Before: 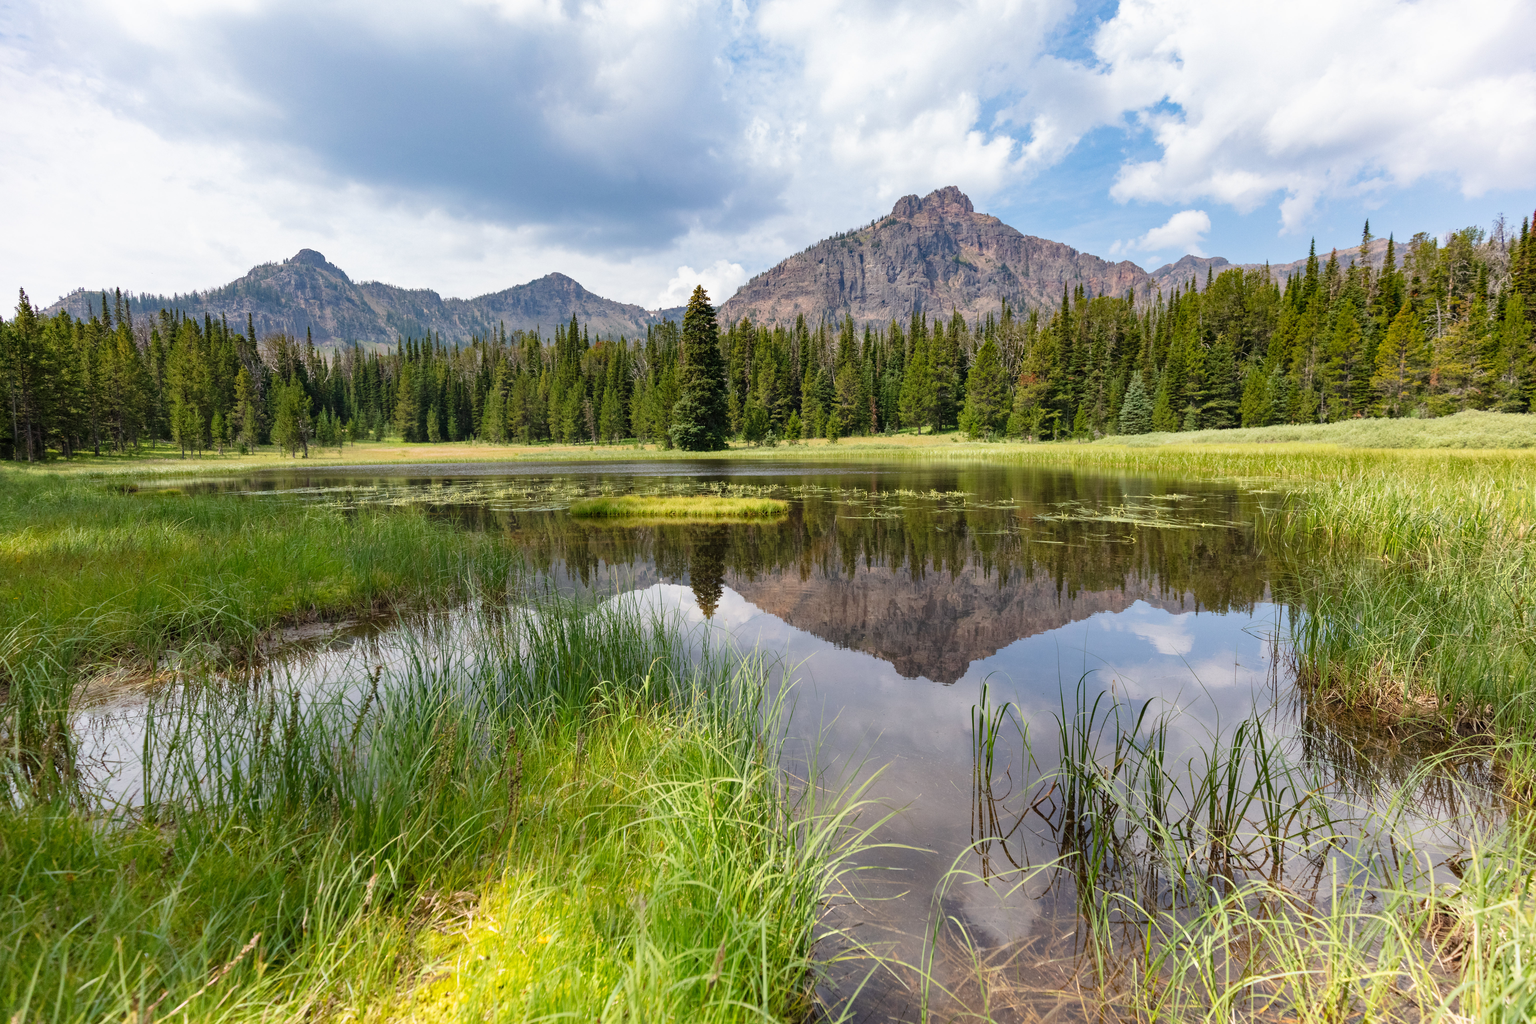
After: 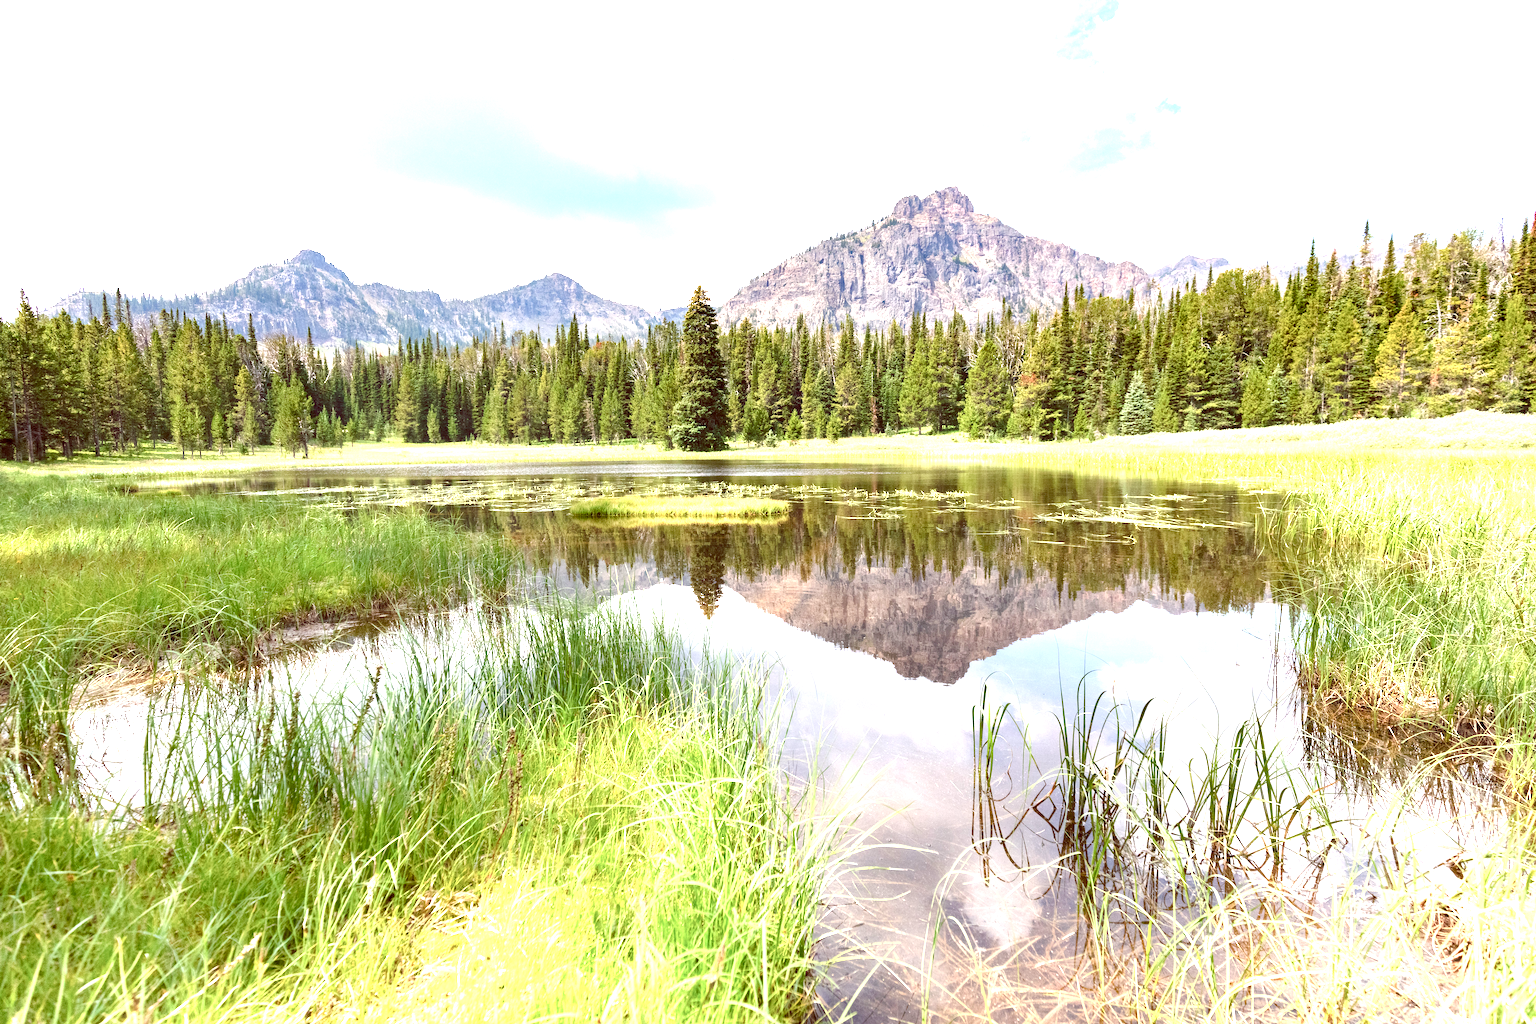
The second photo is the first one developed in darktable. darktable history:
exposure: black level correction 0, exposure 1.744 EV, compensate highlight preservation false
color balance rgb: shadows lift › chroma 2.013%, shadows lift › hue 247.11°, global offset › luminance -0.195%, global offset › chroma 0.267%, perceptual saturation grading › global saturation 0.629%, perceptual saturation grading › highlights -19.721%, perceptual saturation grading › shadows 20.229%
